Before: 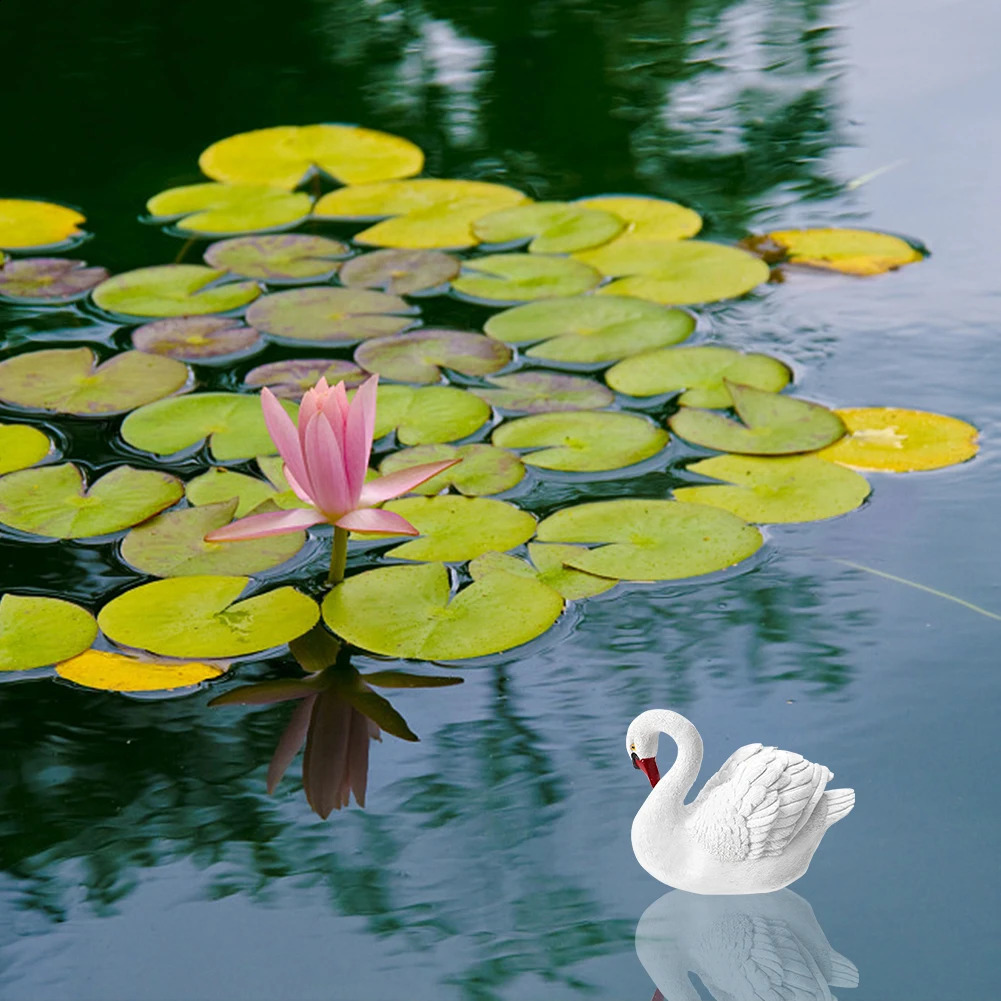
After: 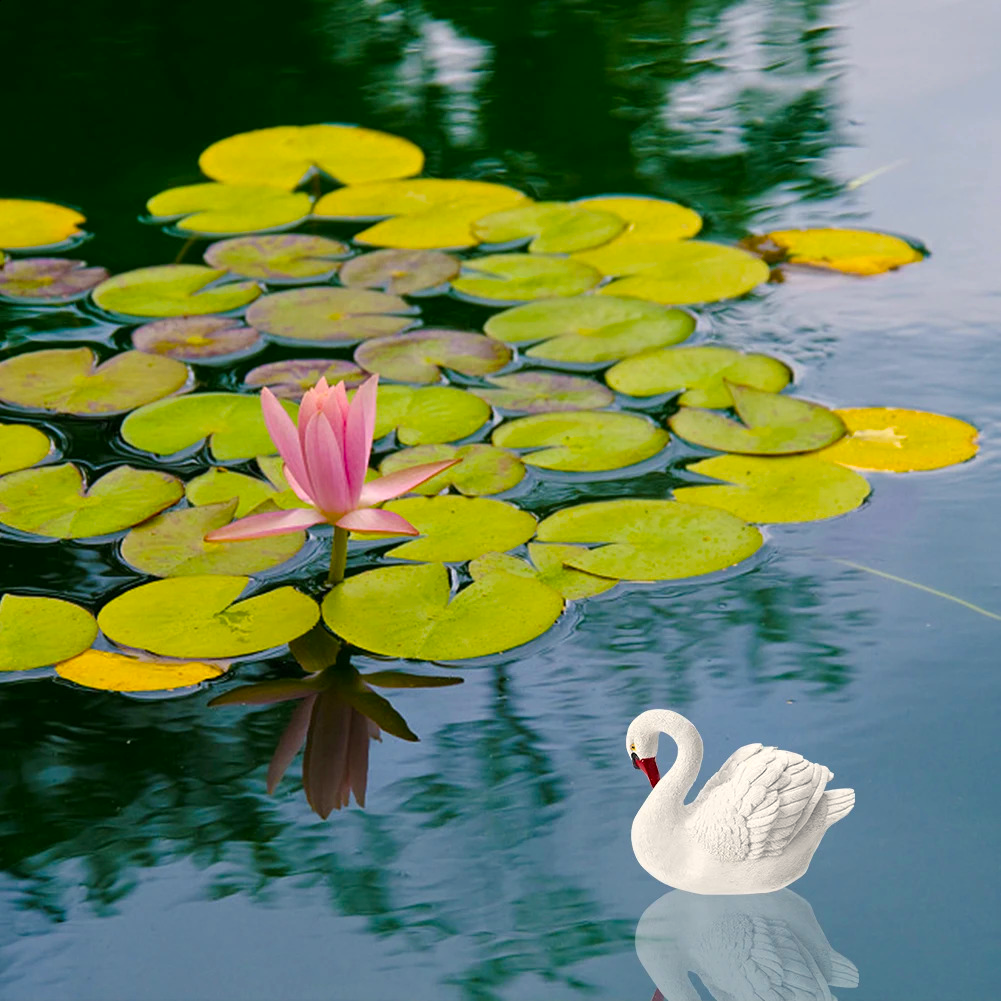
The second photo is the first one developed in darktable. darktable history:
color balance rgb: highlights gain › chroma 2.079%, highlights gain › hue 73.27°, perceptual saturation grading › global saturation 19.795%, global vibrance 14.757%
